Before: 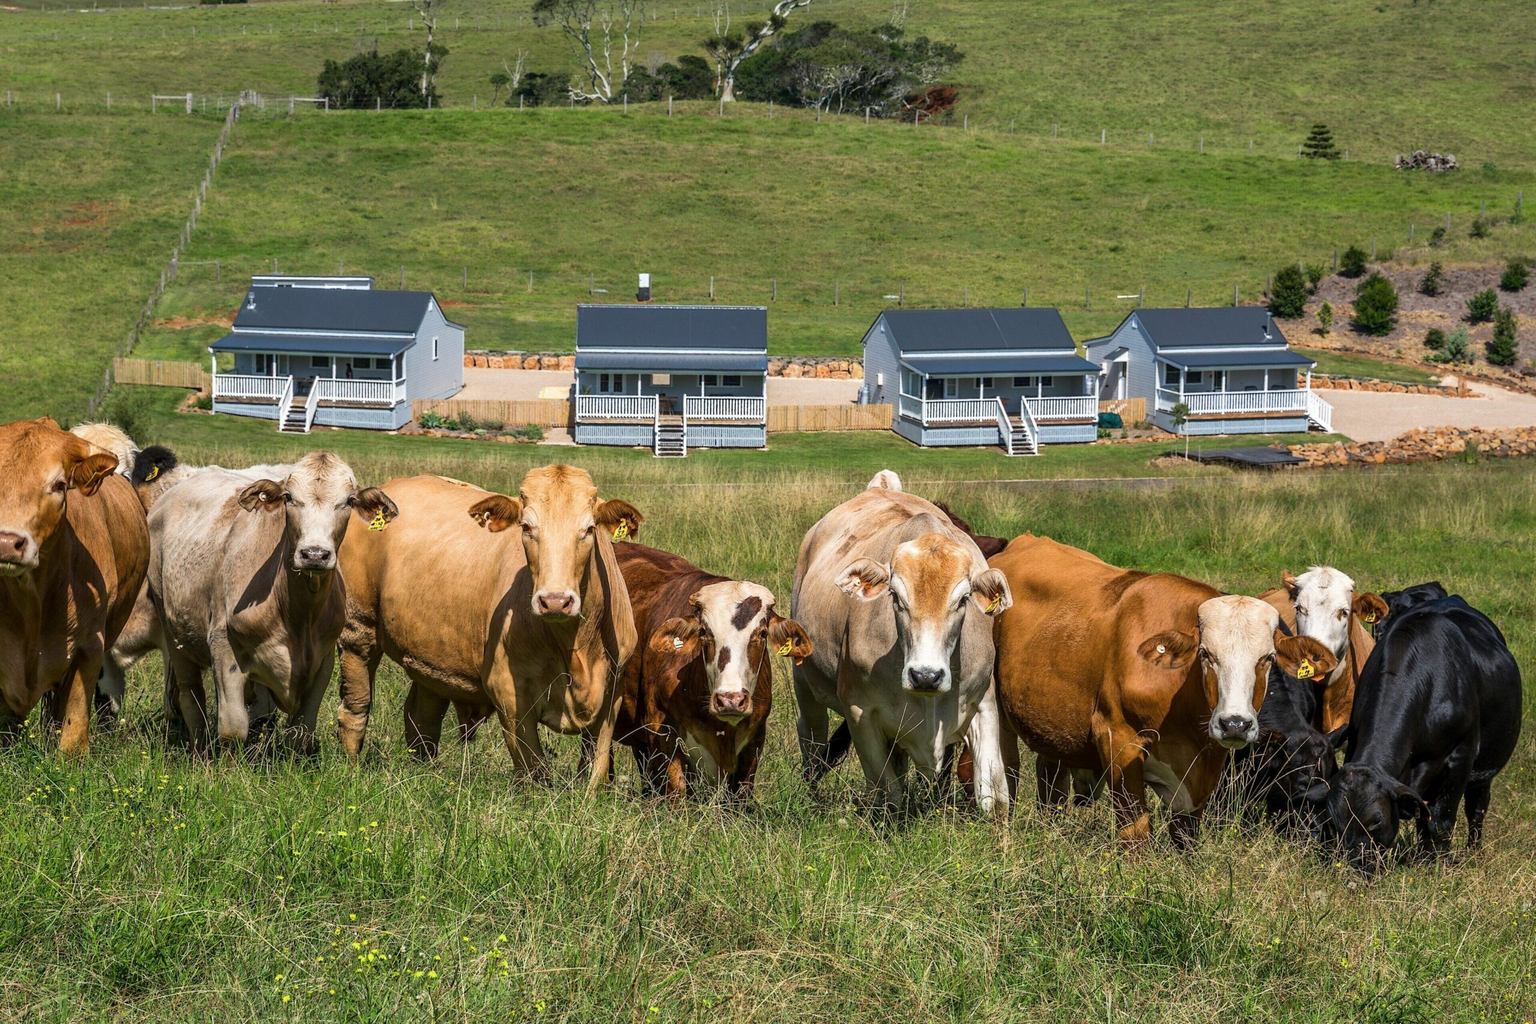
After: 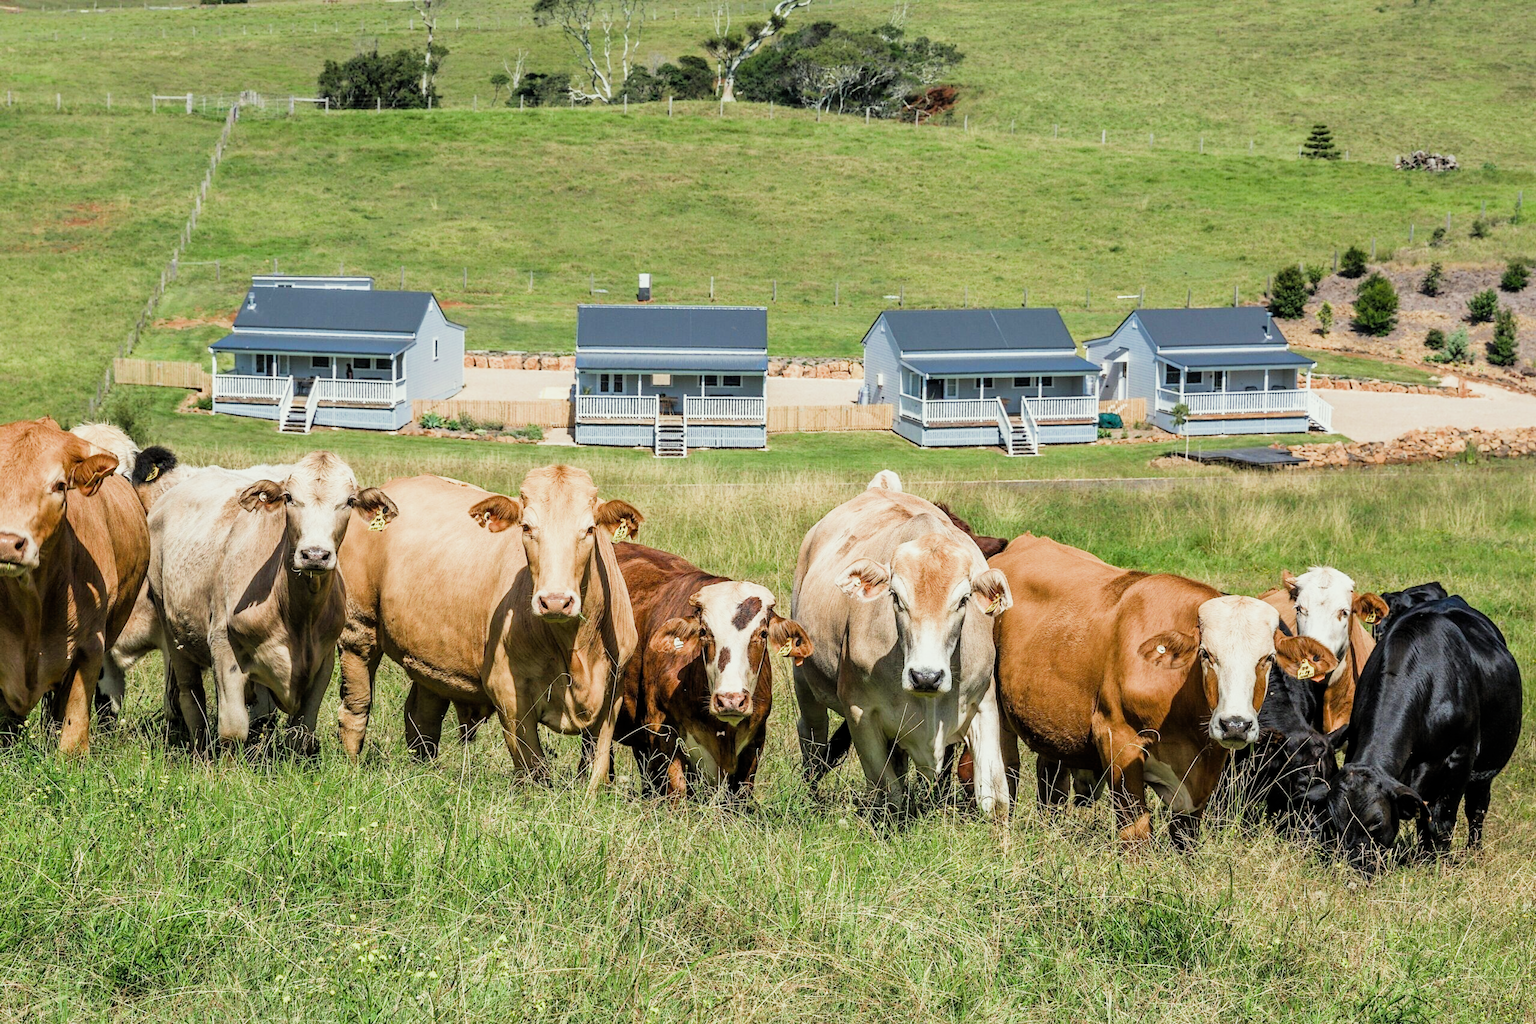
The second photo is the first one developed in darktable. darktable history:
filmic rgb: black relative exposure -7.65 EV, white relative exposure 4.56 EV, threshold 3.04 EV, hardness 3.61, add noise in highlights 0.002, color science v3 (2019), use custom middle-gray values true, contrast in highlights soft, enable highlight reconstruction true
color correction: highlights a* -2.56, highlights b* 2.63
exposure: black level correction 0.001, exposure 1.053 EV, compensate highlight preservation false
